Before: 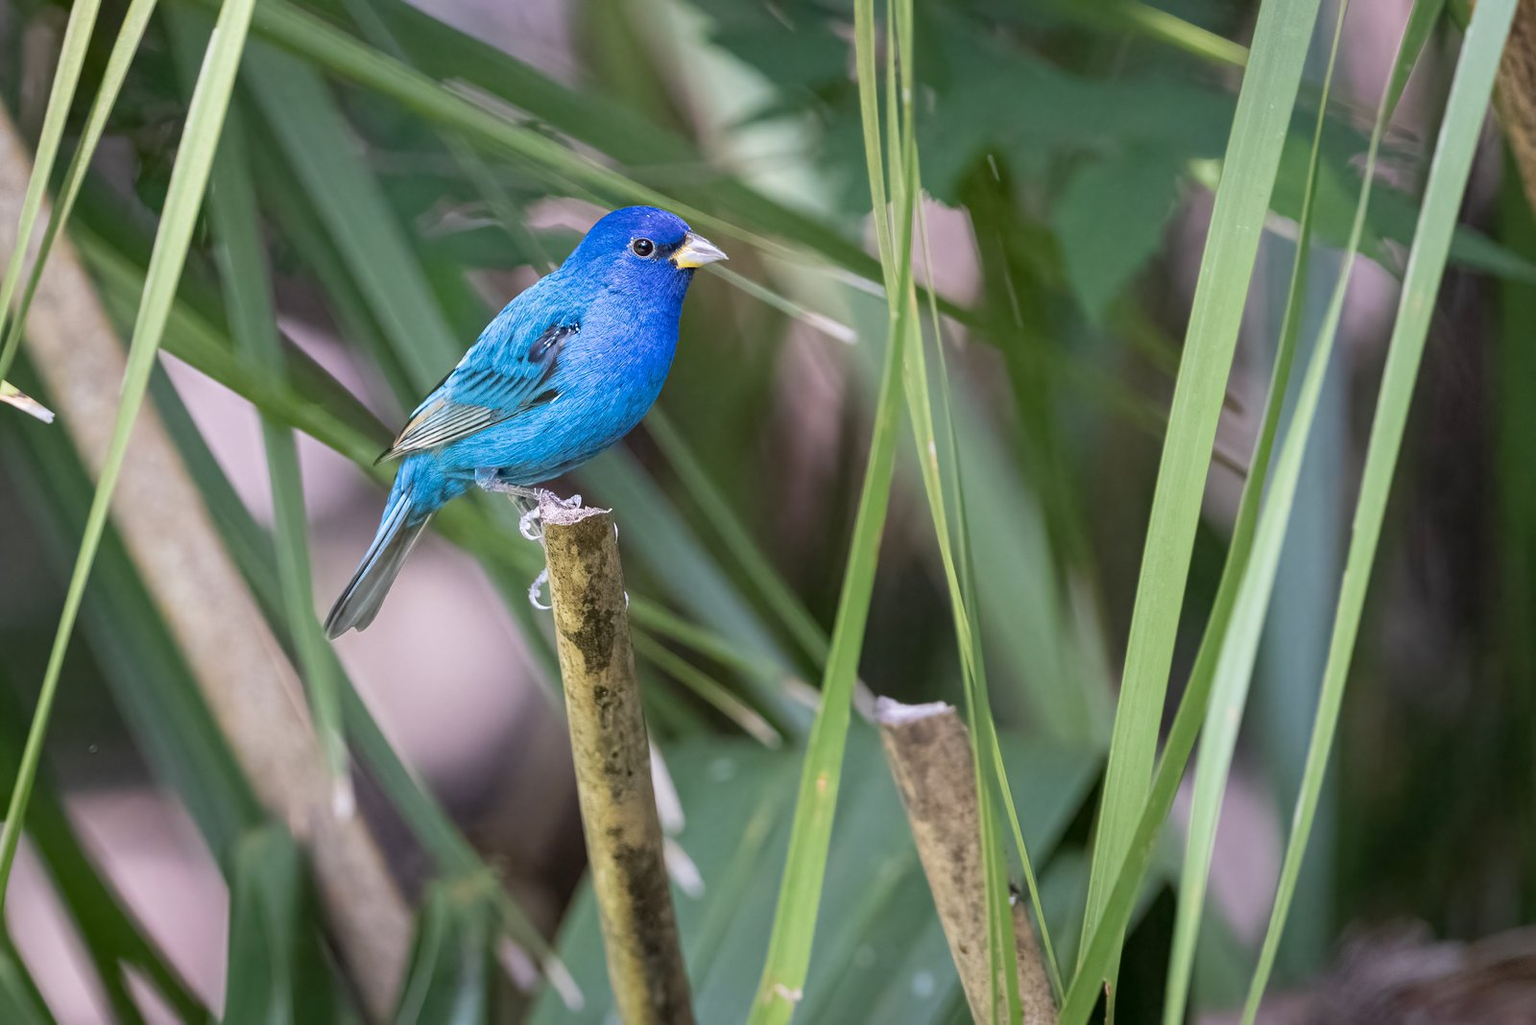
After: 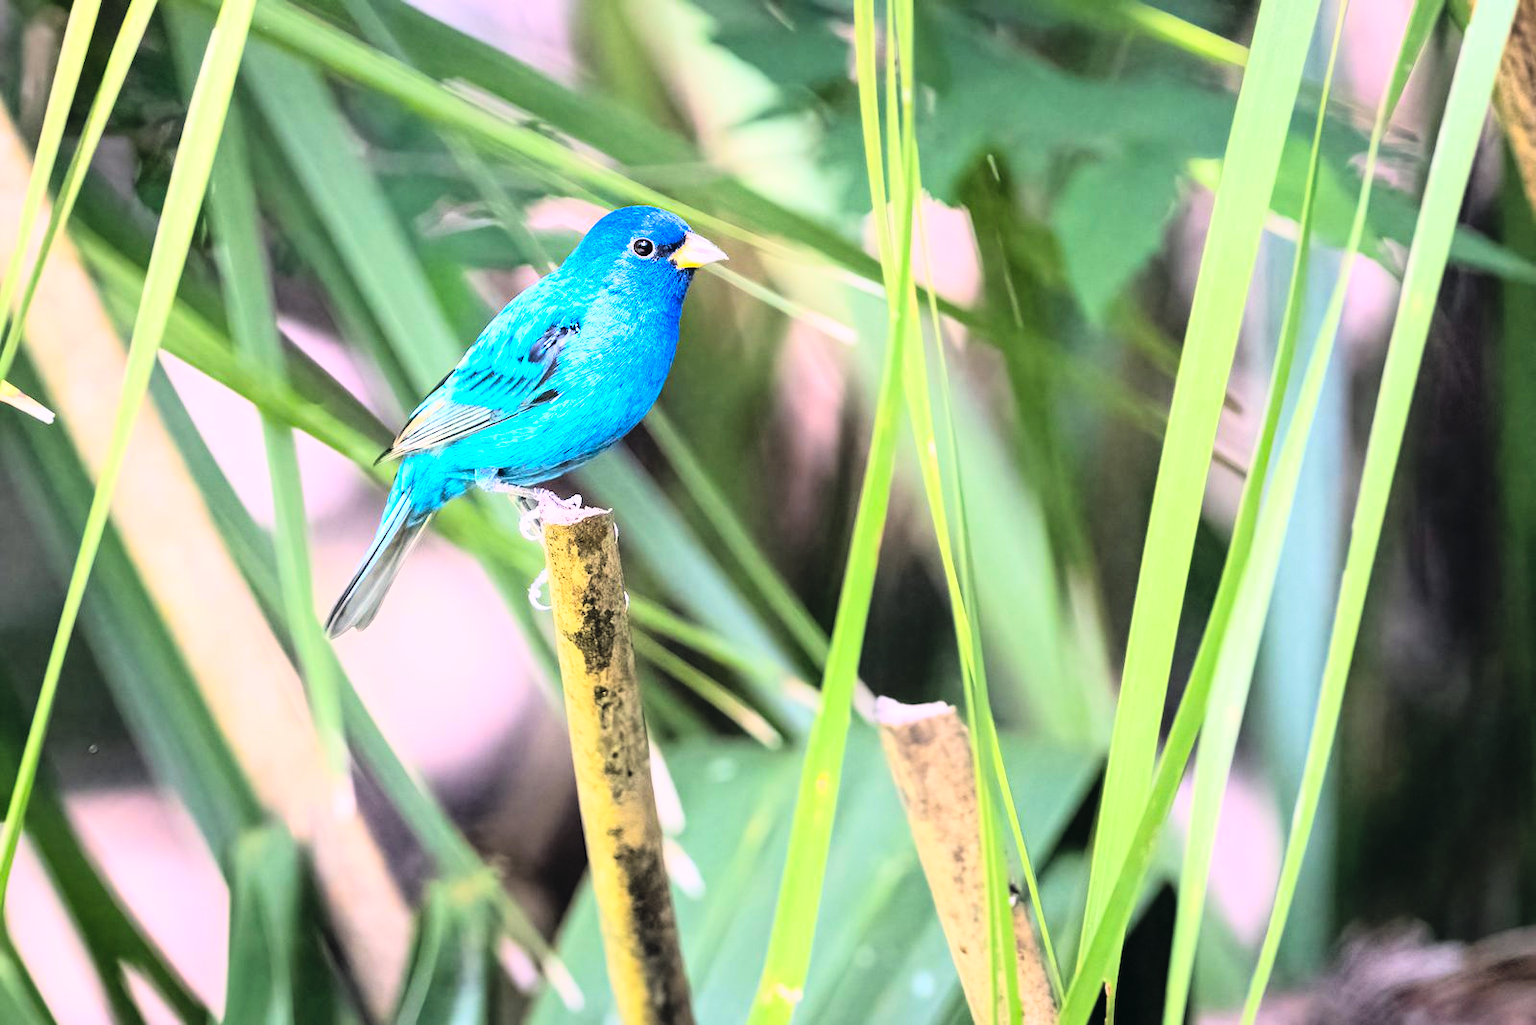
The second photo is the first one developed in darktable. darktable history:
contrast brightness saturation: contrast 0.07, brightness 0.18, saturation 0.4
rgb curve: curves: ch0 [(0, 0) (0.21, 0.15) (0.24, 0.21) (0.5, 0.75) (0.75, 0.96) (0.89, 0.99) (1, 1)]; ch1 [(0, 0.02) (0.21, 0.13) (0.25, 0.2) (0.5, 0.67) (0.75, 0.9) (0.89, 0.97) (1, 1)]; ch2 [(0, 0.02) (0.21, 0.13) (0.25, 0.2) (0.5, 0.67) (0.75, 0.9) (0.89, 0.97) (1, 1)], compensate middle gray true
color balance rgb: shadows lift › hue 87.51°, highlights gain › chroma 1.62%, highlights gain › hue 55.1°, global offset › chroma 0.06%, global offset › hue 253.66°, linear chroma grading › global chroma 0.5%
